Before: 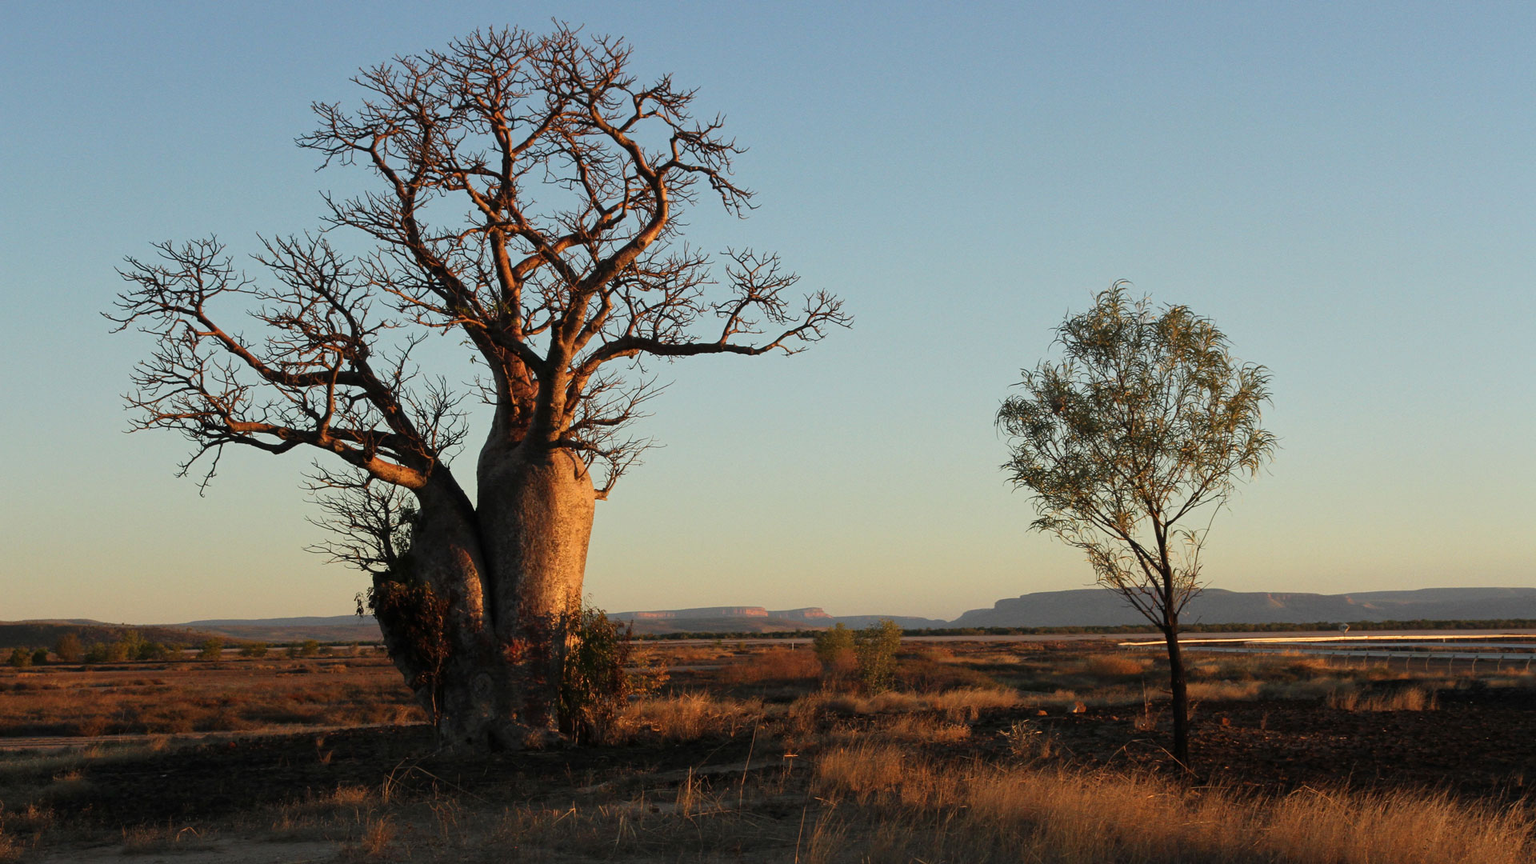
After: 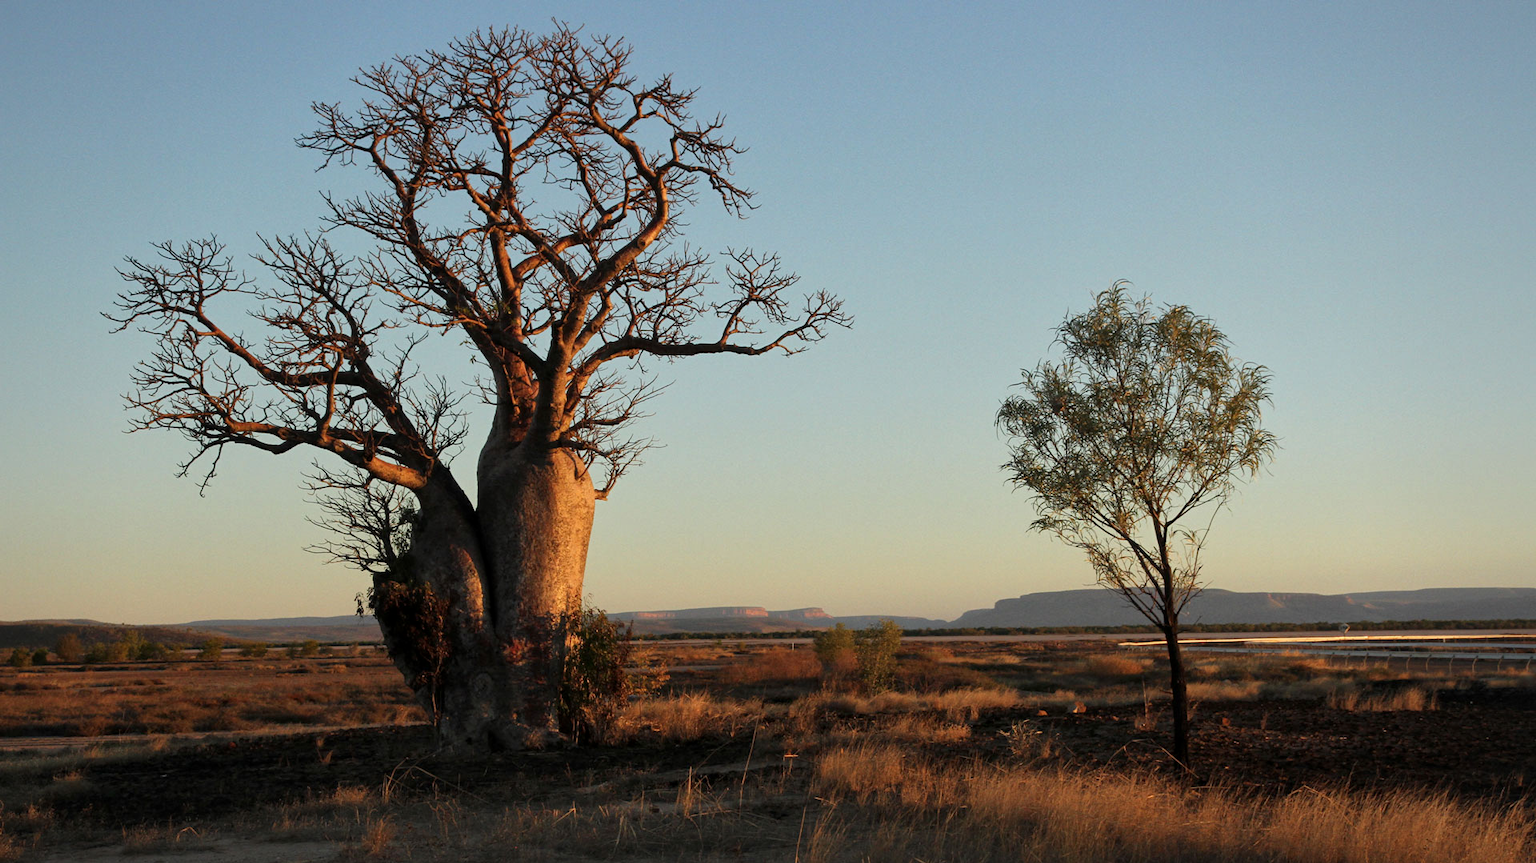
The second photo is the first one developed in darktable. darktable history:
vignetting: fall-off radius 60.96%, brightness -0.312, saturation -0.062, center (-0.03, 0.232)
crop: bottom 0.061%
color correction: highlights a* 0.081, highlights b* -0.329
local contrast: mode bilateral grid, contrast 19, coarseness 50, detail 119%, midtone range 0.2
